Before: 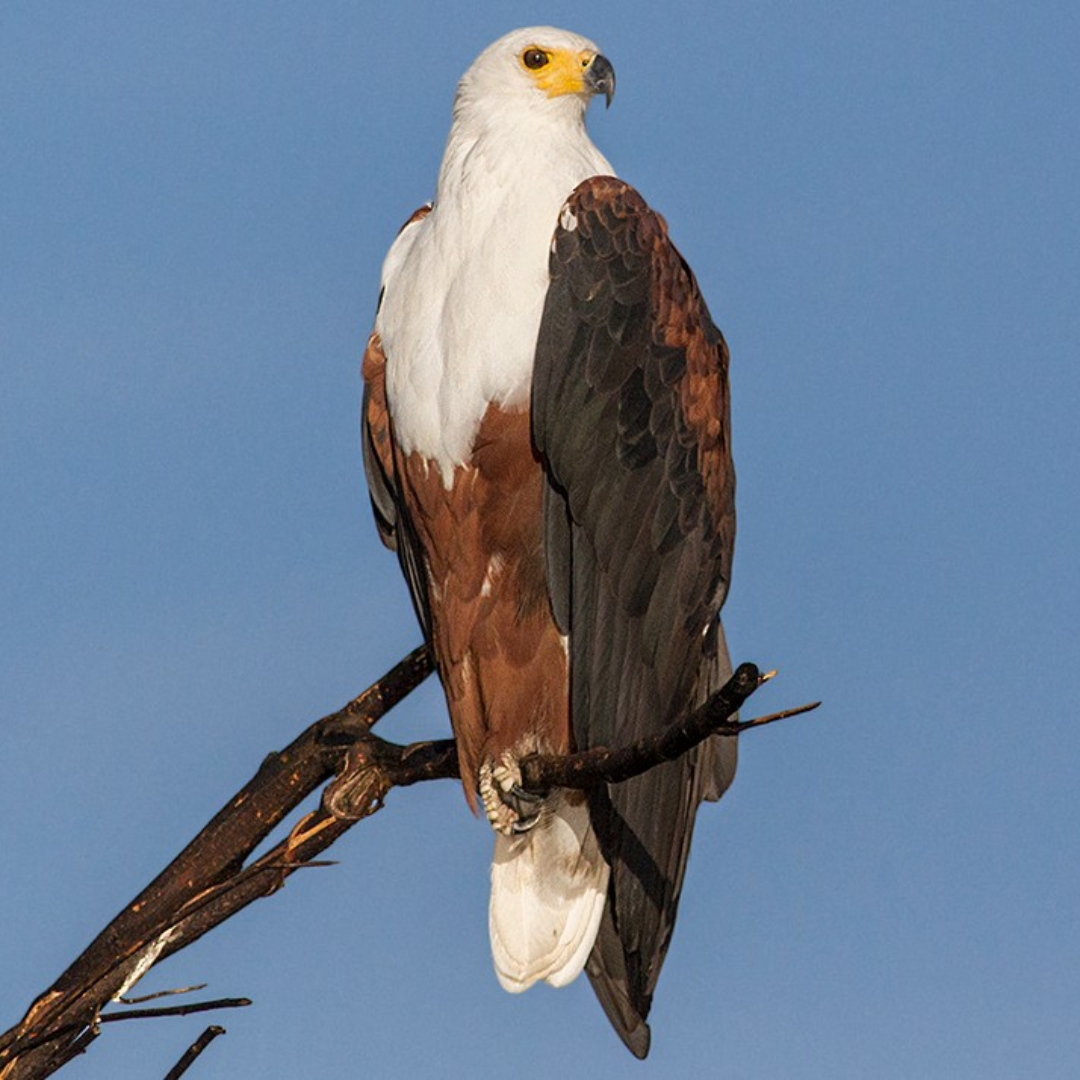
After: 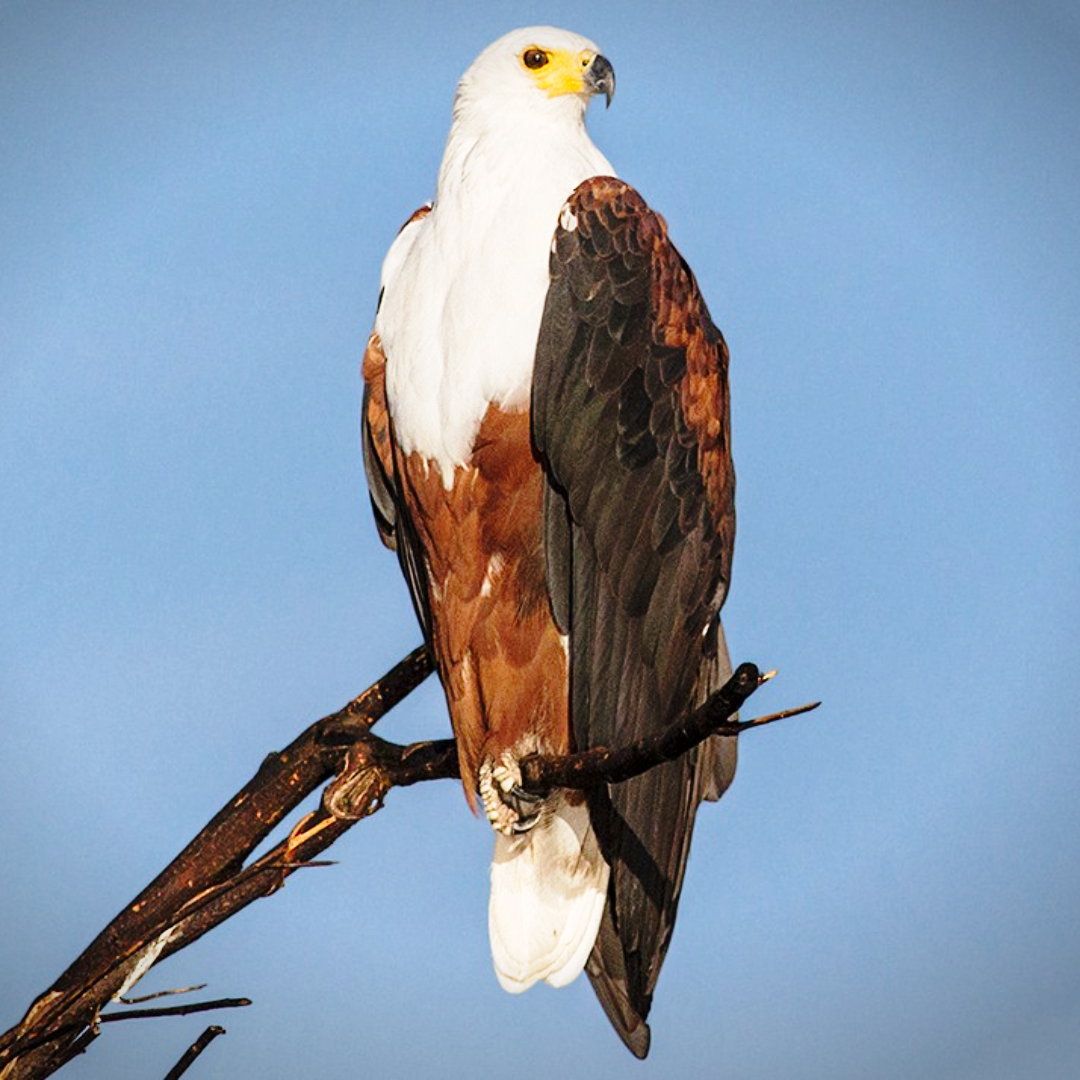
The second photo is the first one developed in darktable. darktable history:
base curve: curves: ch0 [(0, 0) (0.028, 0.03) (0.121, 0.232) (0.46, 0.748) (0.859, 0.968) (1, 1)], preserve colors none
vignetting: fall-off start 97.23%, saturation -0.024, center (-0.033, -0.042), width/height ratio 1.179, unbound false
